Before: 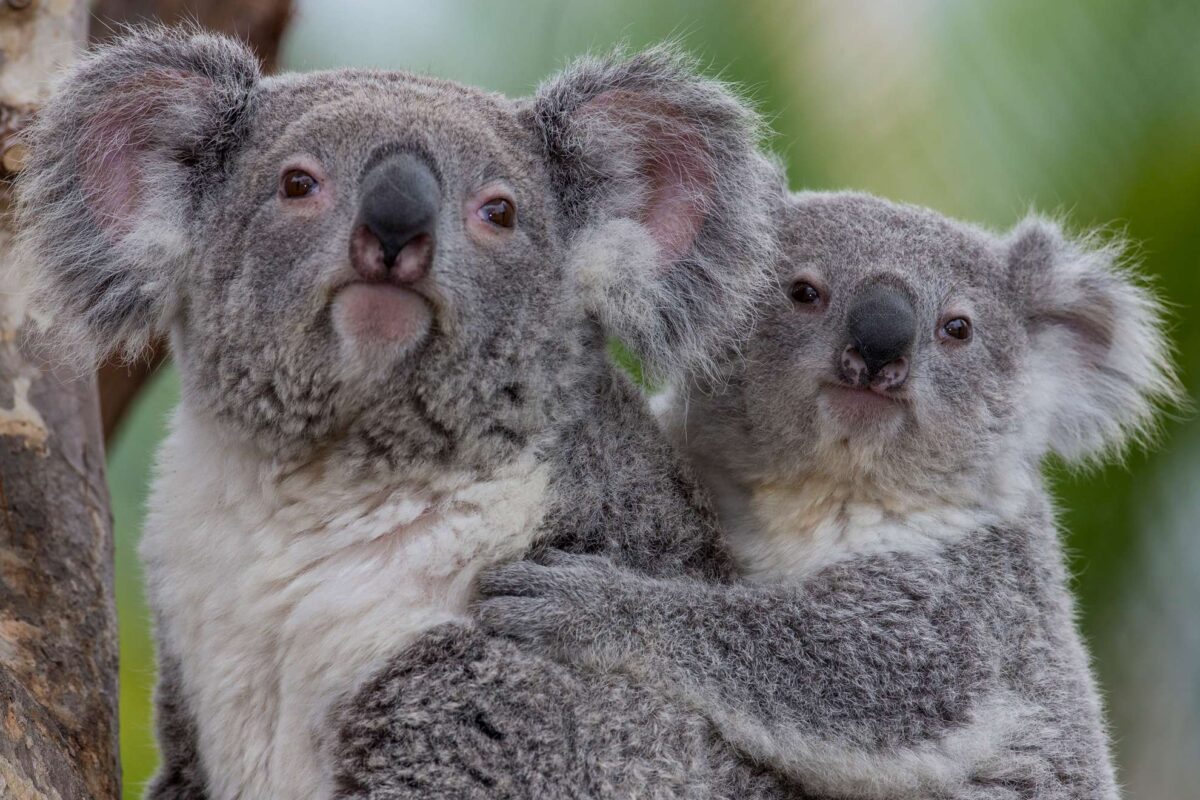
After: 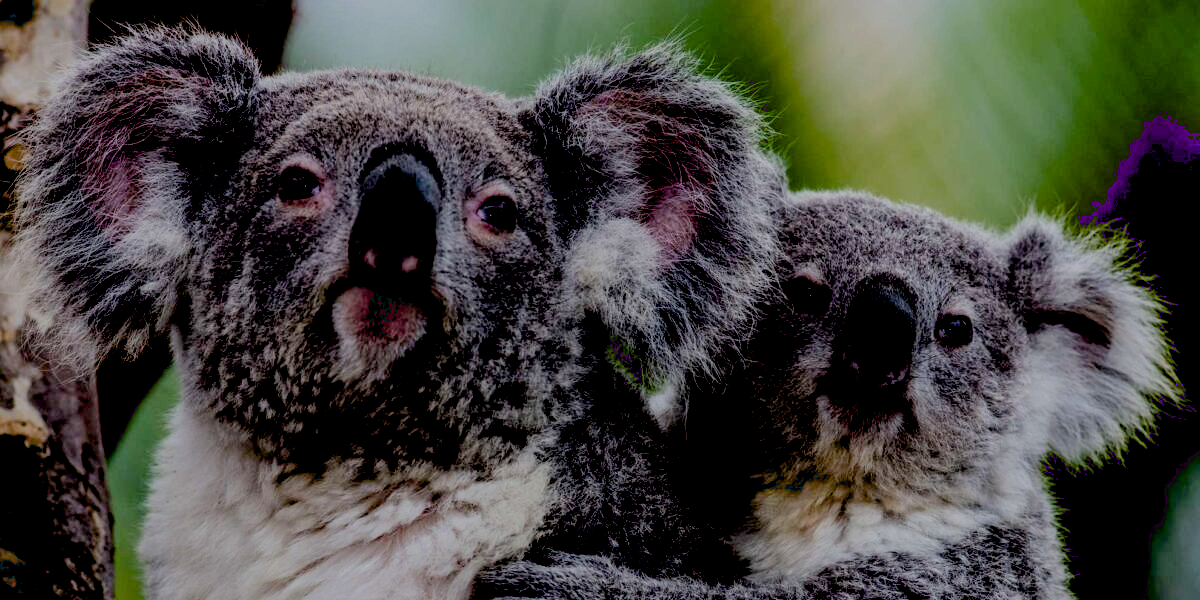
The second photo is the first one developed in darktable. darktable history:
crop: bottom 24.988%
shadows and highlights: shadows 10, white point adjustment 1, highlights -40
filmic rgb: black relative exposure -7.32 EV, white relative exposure 5.09 EV, hardness 3.2
local contrast: on, module defaults
exposure: black level correction 0.1, exposure -0.092 EV, compensate highlight preservation false
